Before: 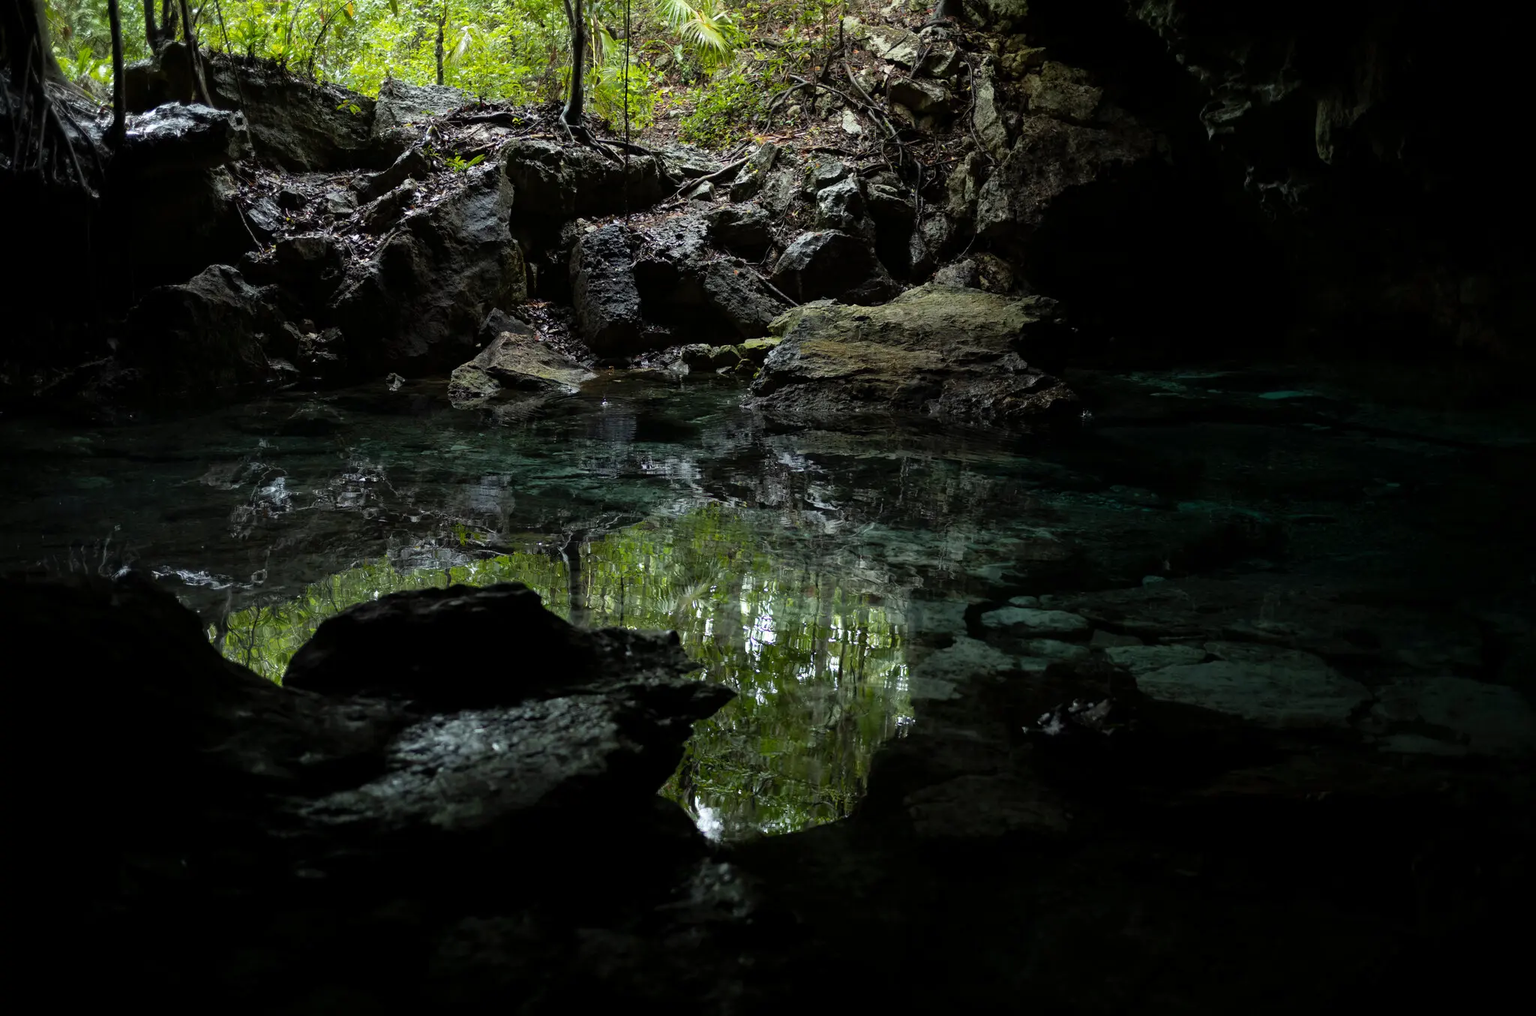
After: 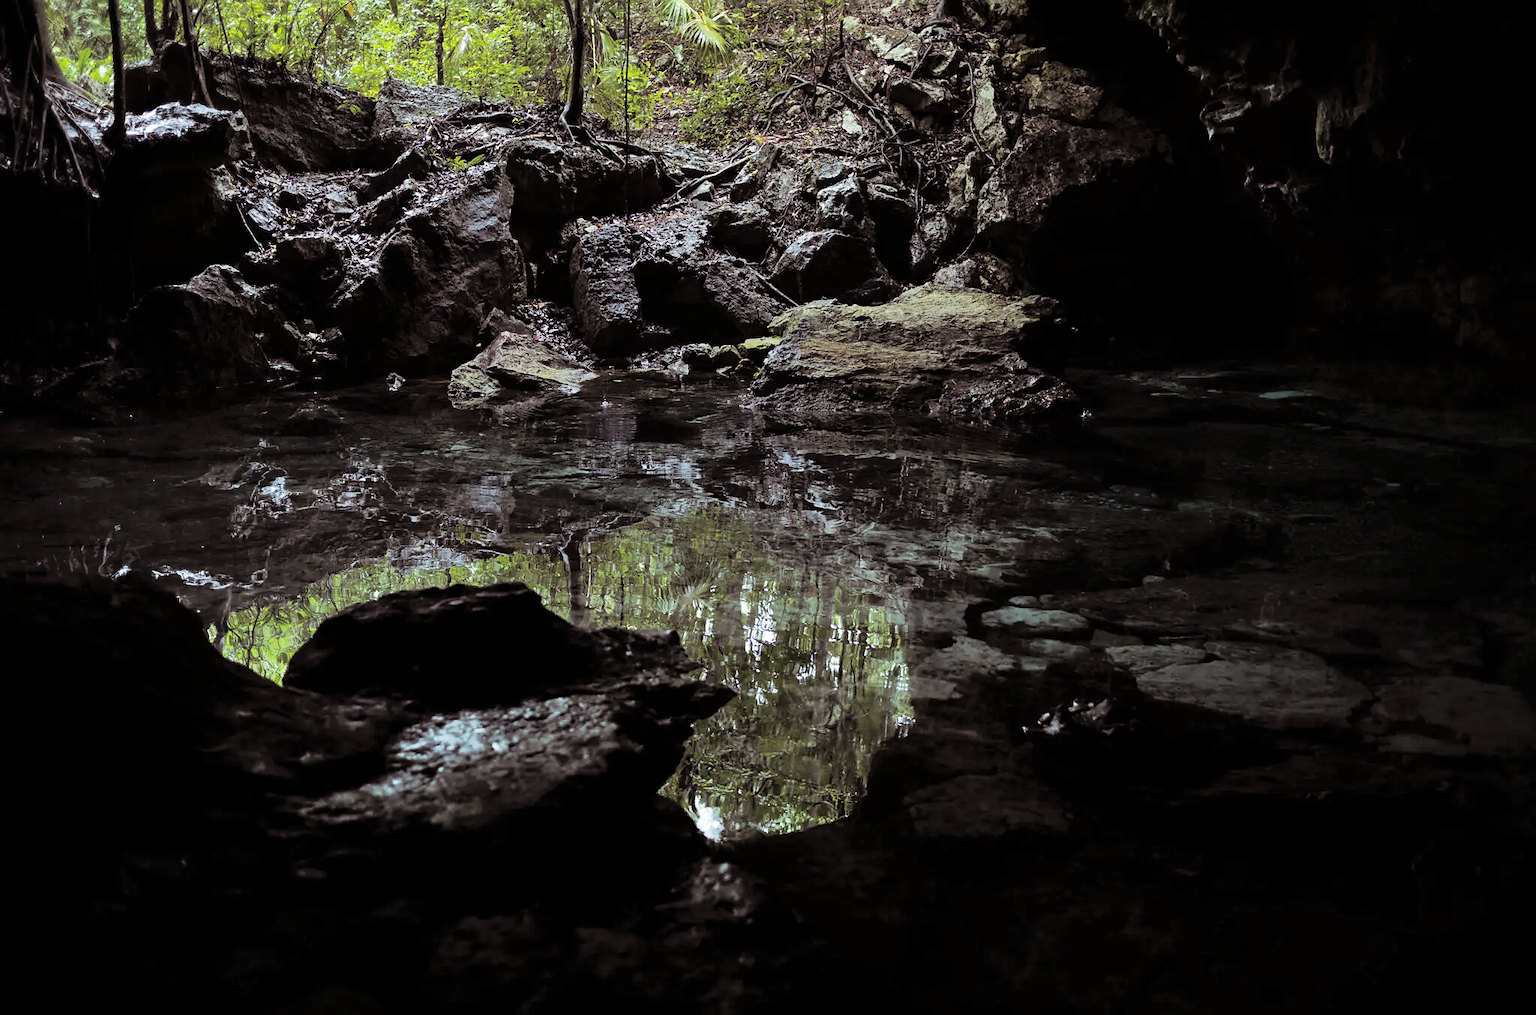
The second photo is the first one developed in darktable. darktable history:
white balance: red 0.984, blue 1.059
split-toning: shadows › saturation 0.2
shadows and highlights: soften with gaussian
sharpen: radius 1.458, amount 0.398, threshold 1.271
